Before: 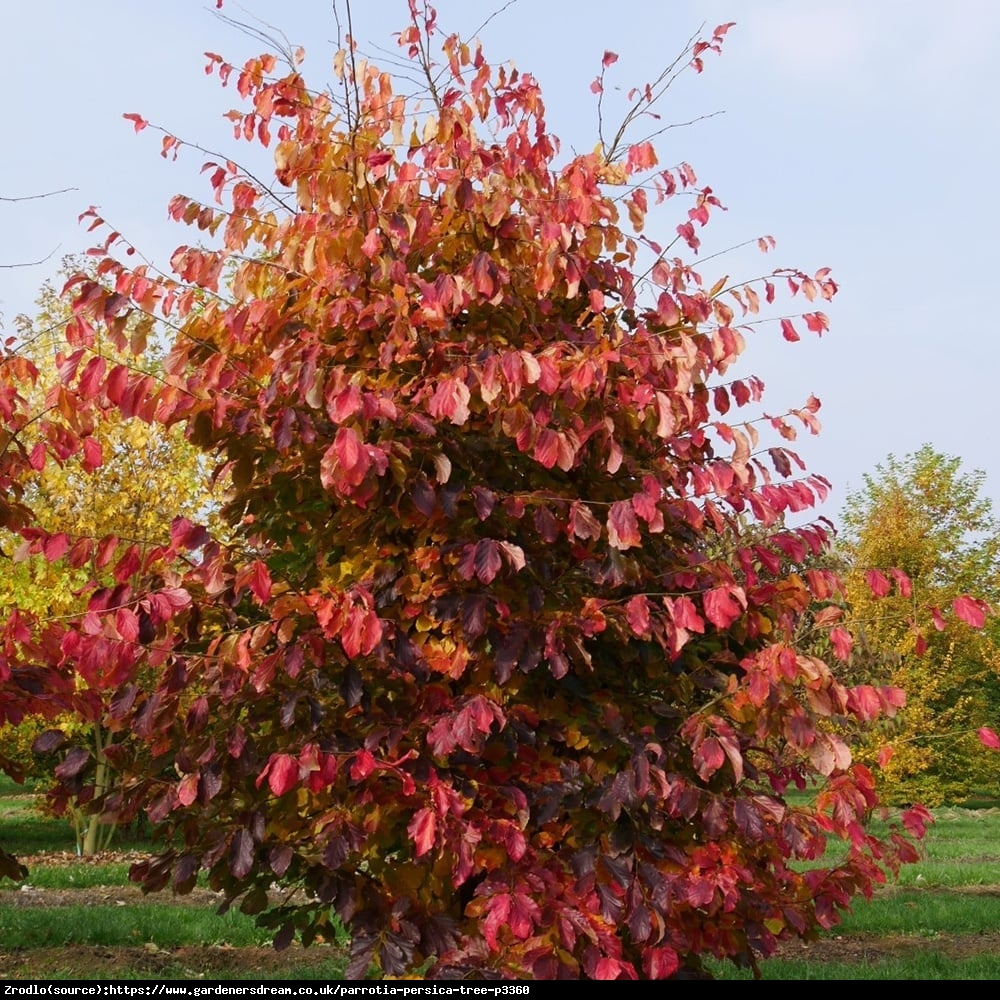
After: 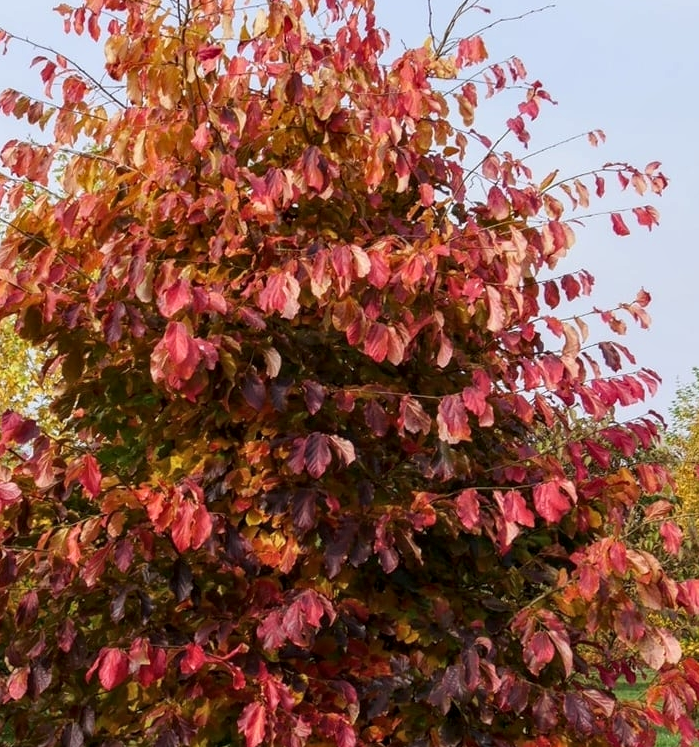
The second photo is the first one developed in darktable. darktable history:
crop and rotate: left 17.046%, top 10.659%, right 12.989%, bottom 14.553%
local contrast: on, module defaults
